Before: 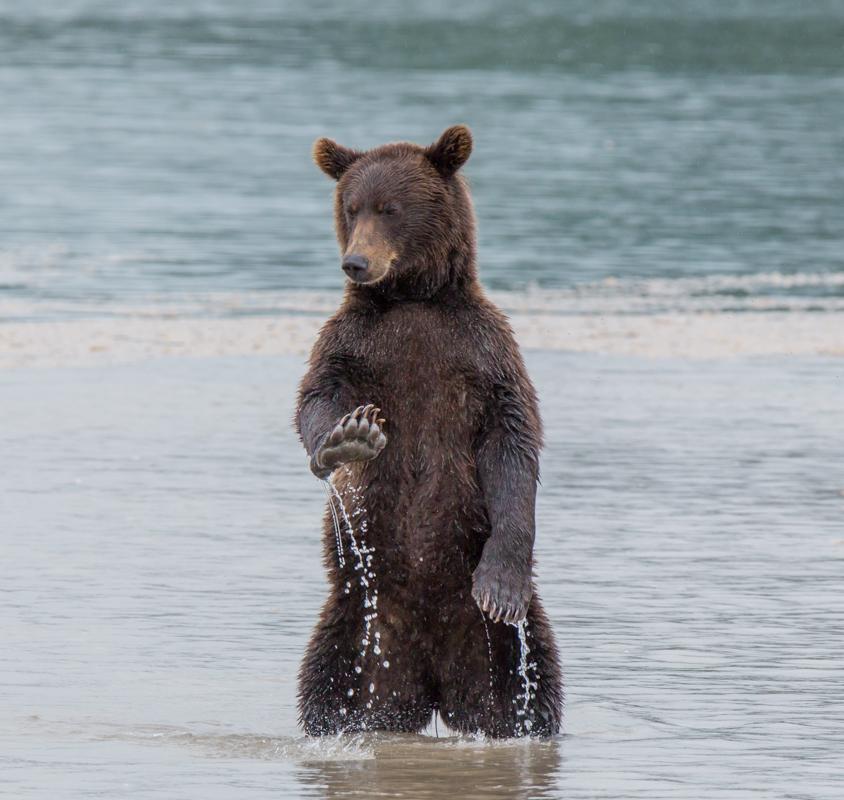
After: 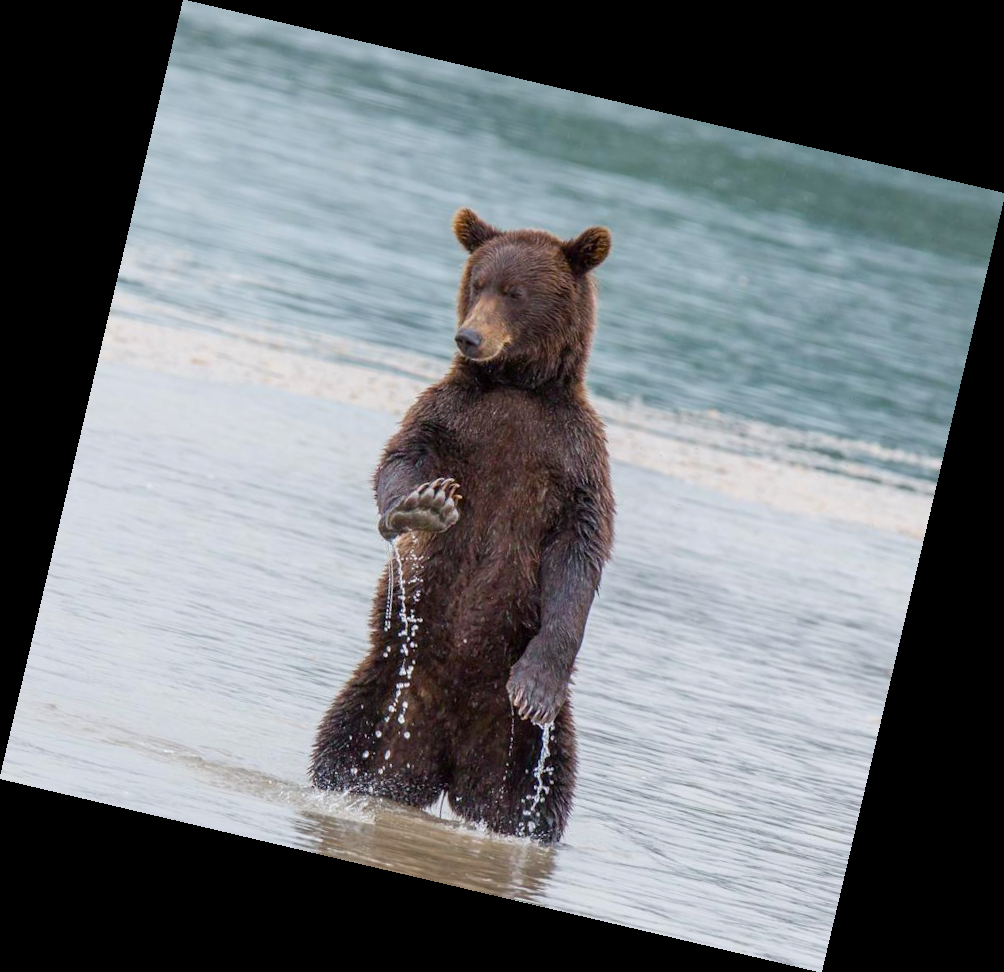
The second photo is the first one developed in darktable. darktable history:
rotate and perspective: rotation 13.27°, automatic cropping off
color balance rgb: linear chroma grading › shadows 32%, linear chroma grading › global chroma -2%, linear chroma grading › mid-tones 4%, perceptual saturation grading › global saturation -2%, perceptual saturation grading › highlights -8%, perceptual saturation grading › mid-tones 8%, perceptual saturation grading › shadows 4%, perceptual brilliance grading › highlights 8%, perceptual brilliance grading › mid-tones 4%, perceptual brilliance grading › shadows 2%, global vibrance 16%, saturation formula JzAzBz (2021)
